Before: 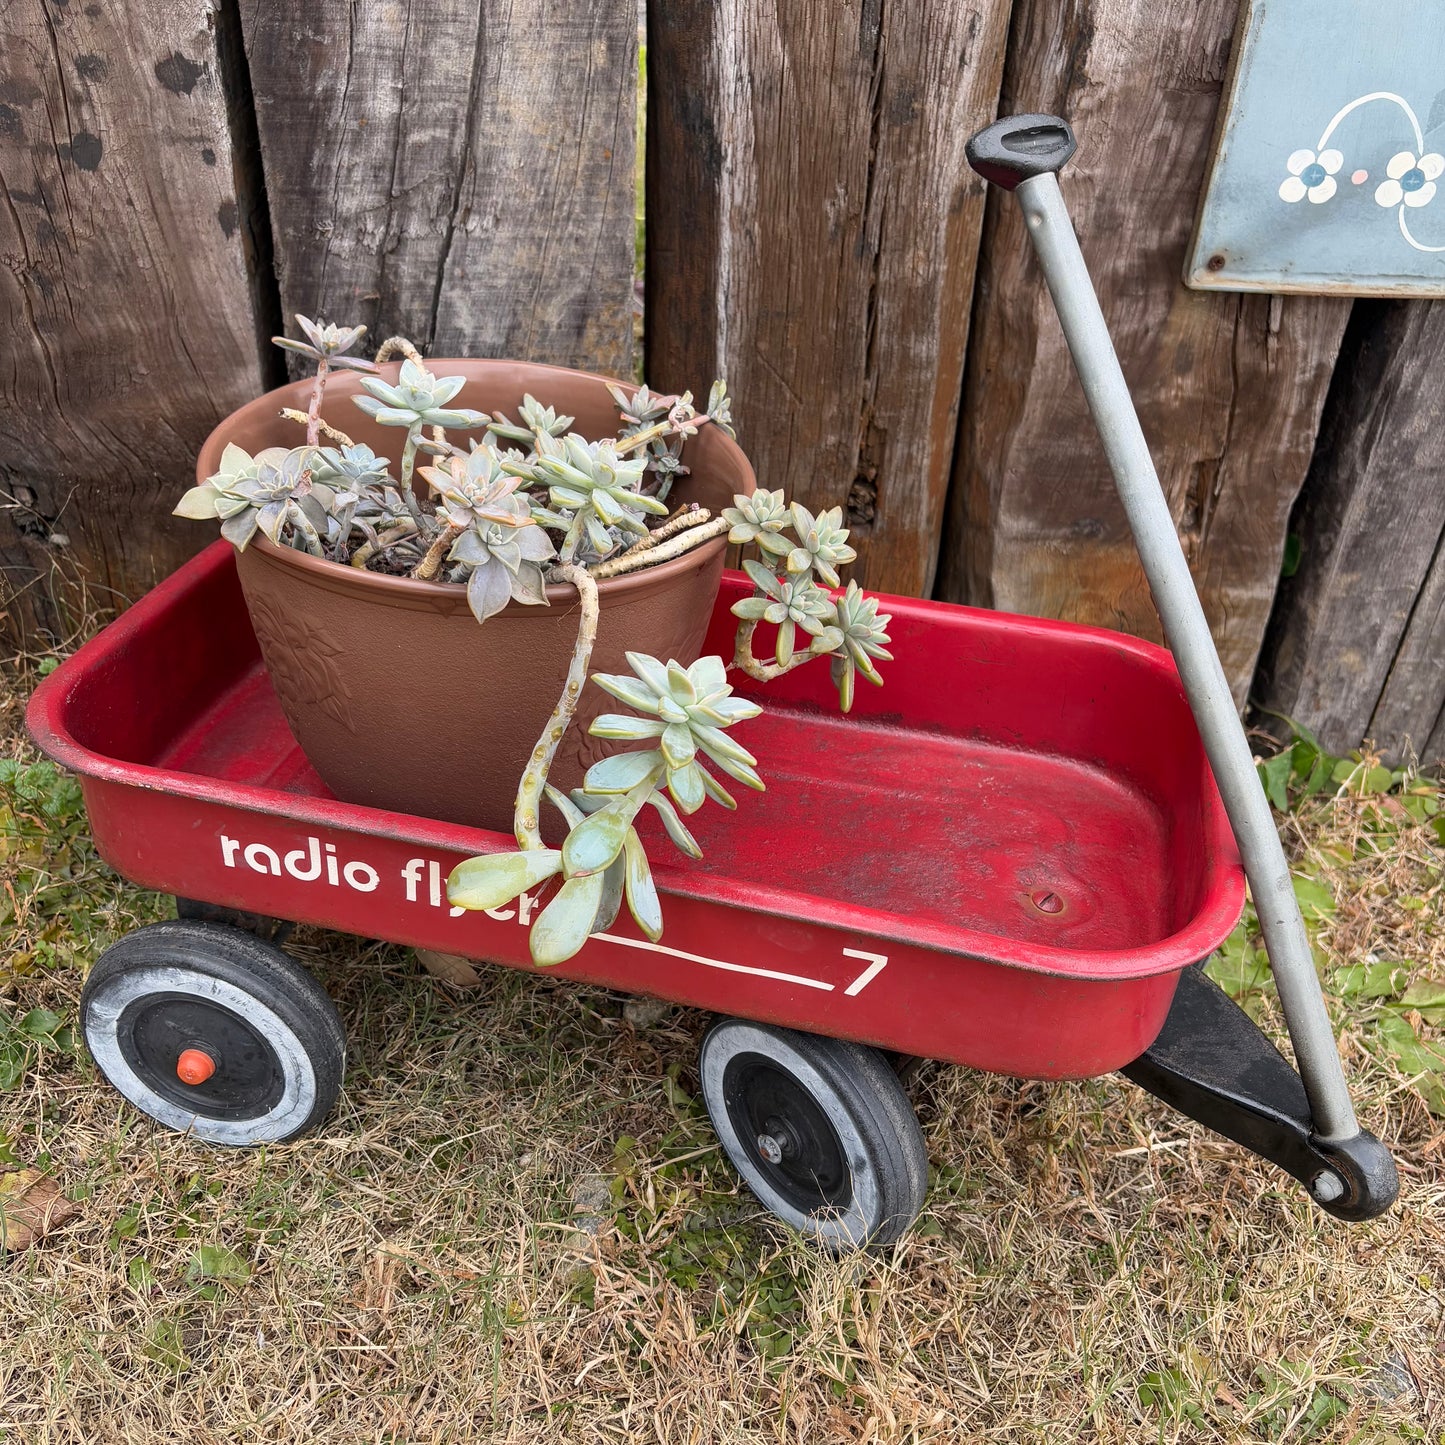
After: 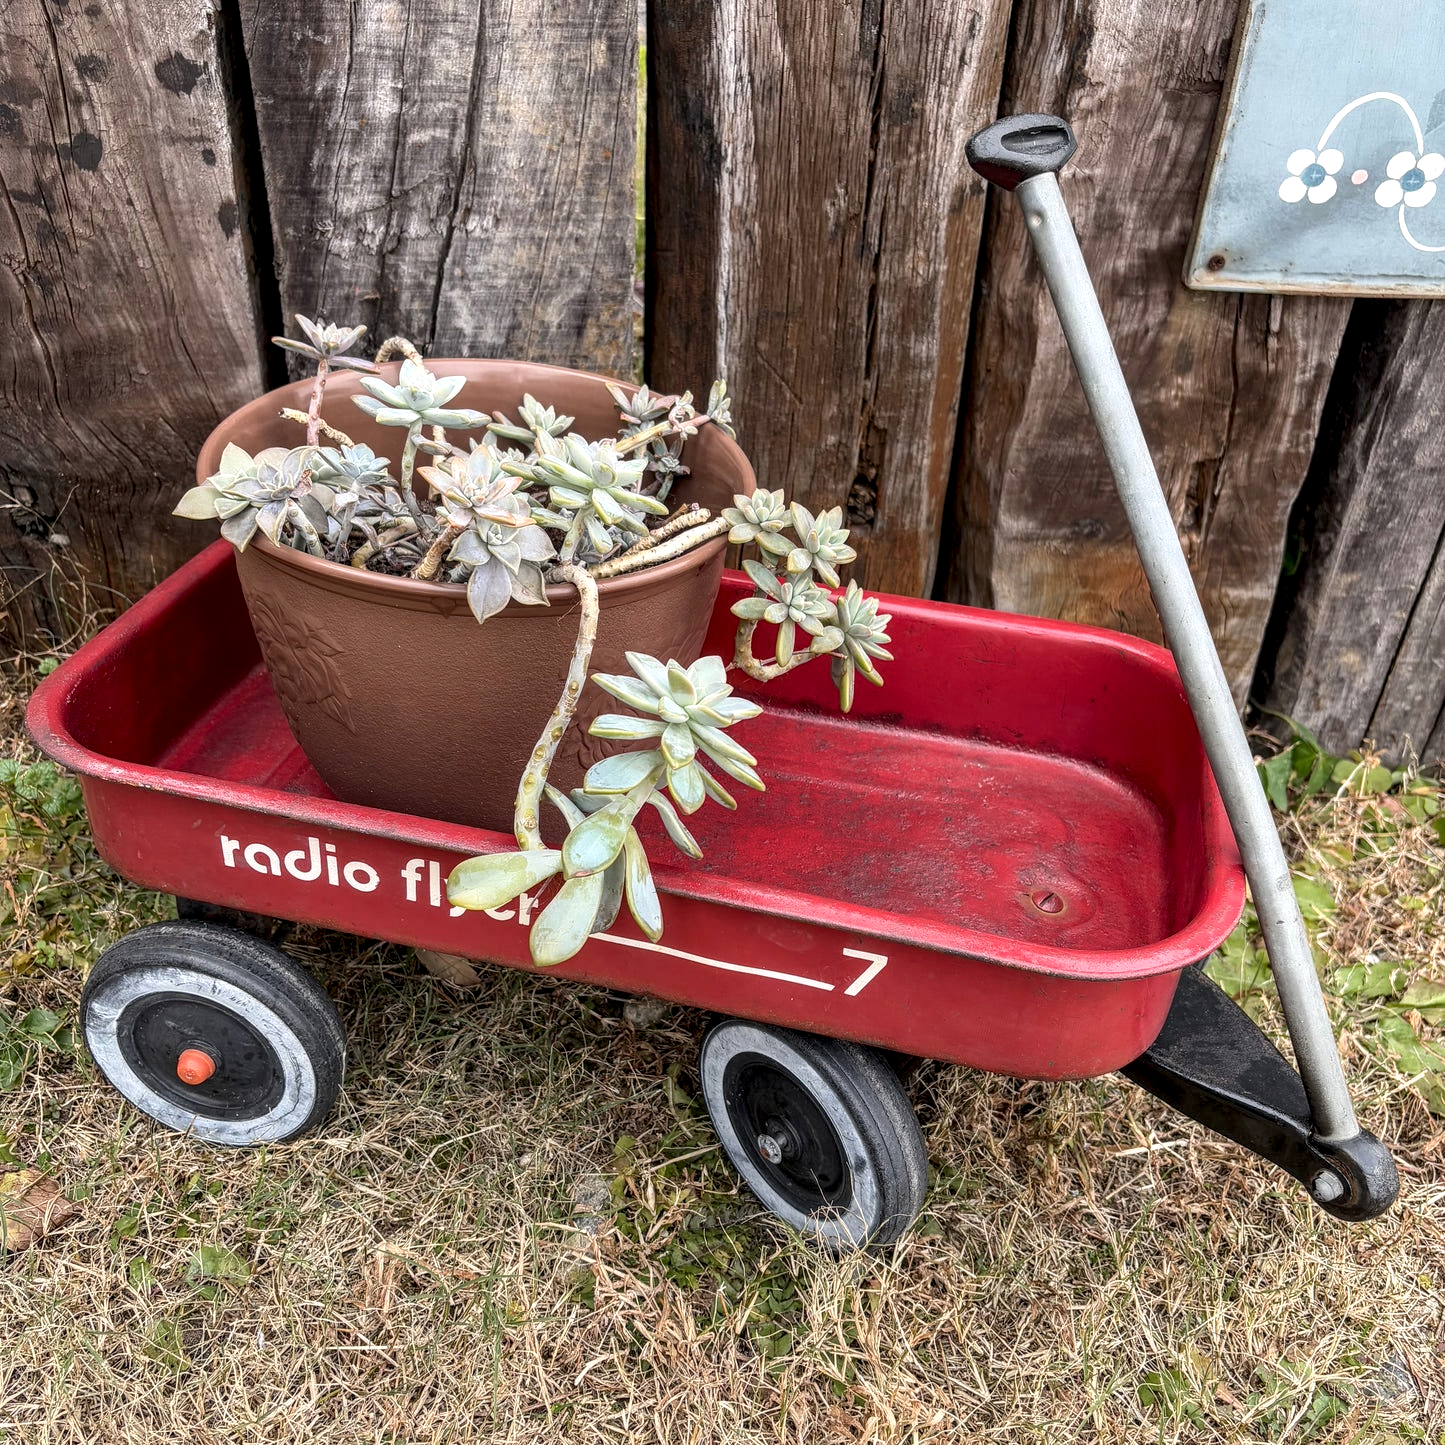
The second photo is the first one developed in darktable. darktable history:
white balance: emerald 1
contrast brightness saturation: saturation -0.05
local contrast: detail 150%
